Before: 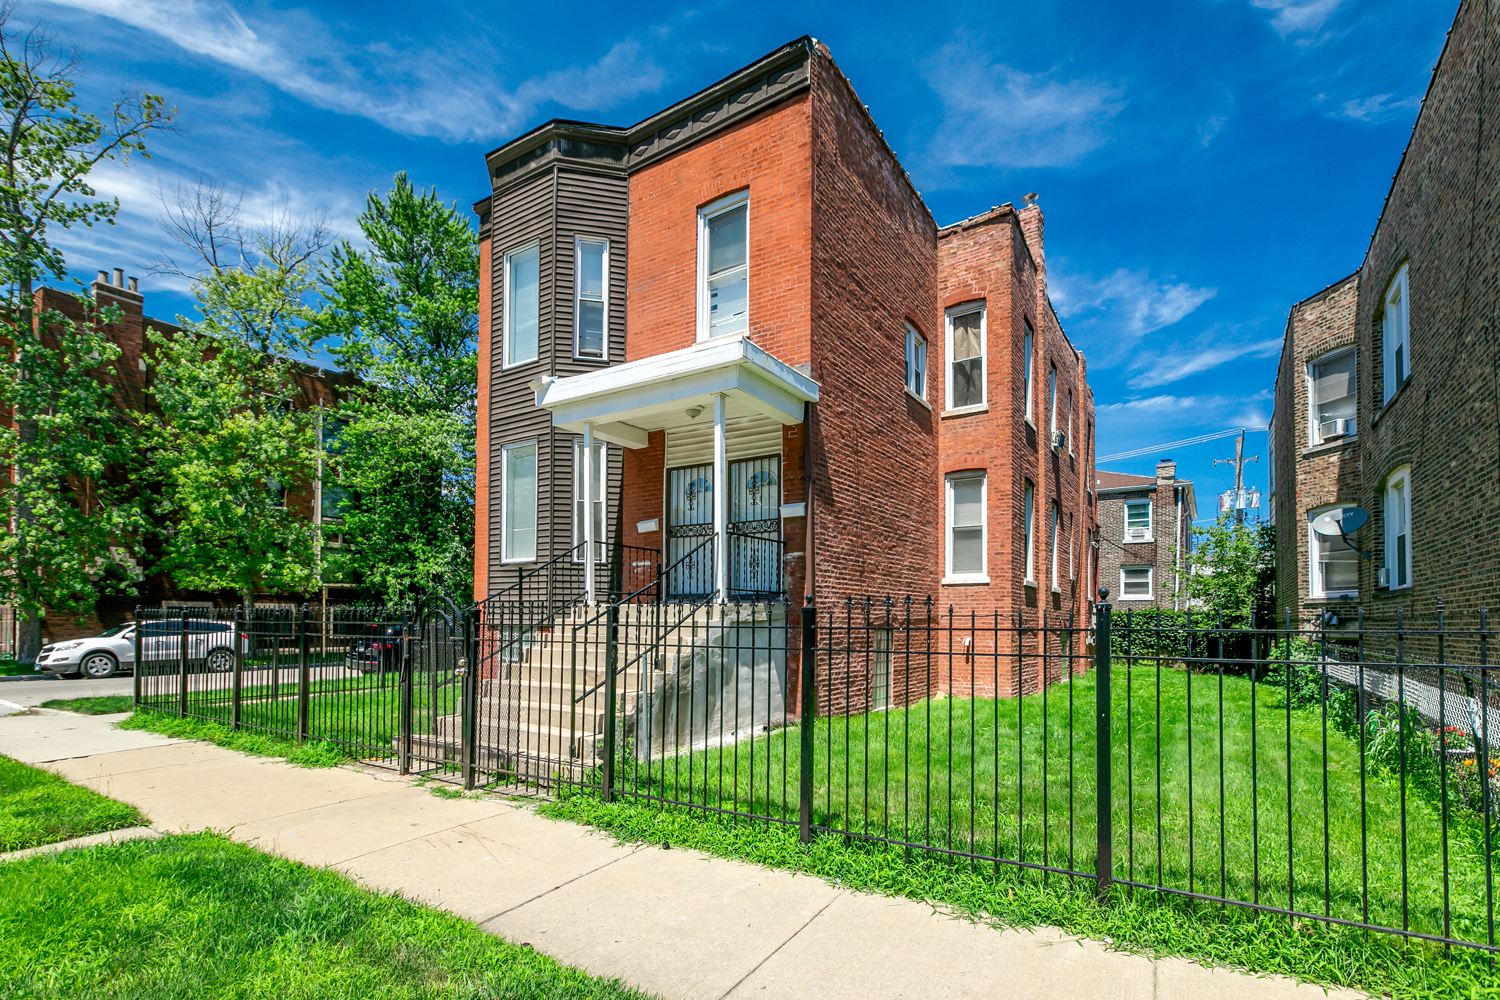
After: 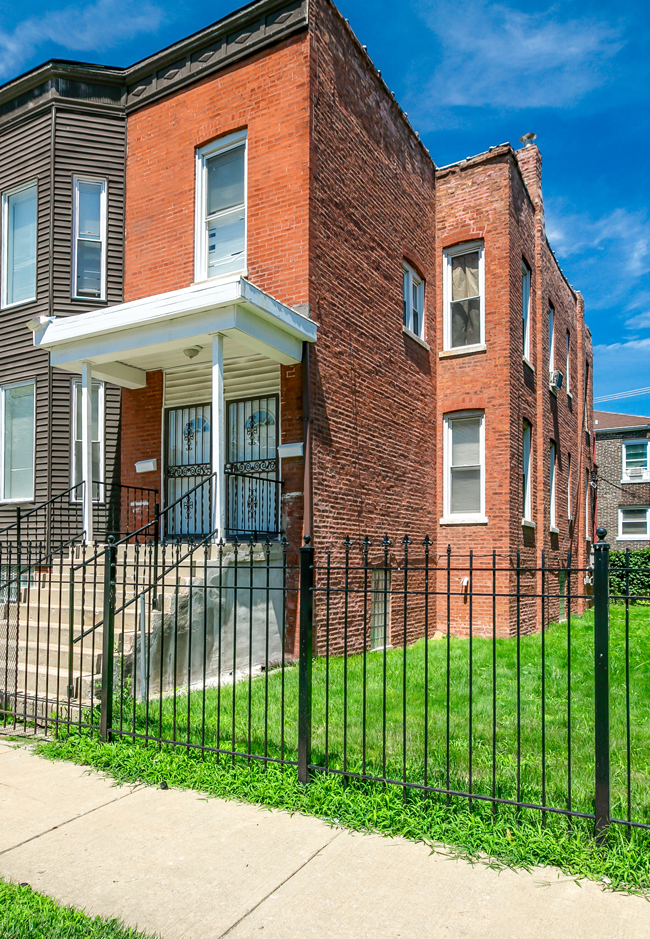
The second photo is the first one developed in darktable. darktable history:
crop: left 33.513%, top 6.05%, right 23.117%
